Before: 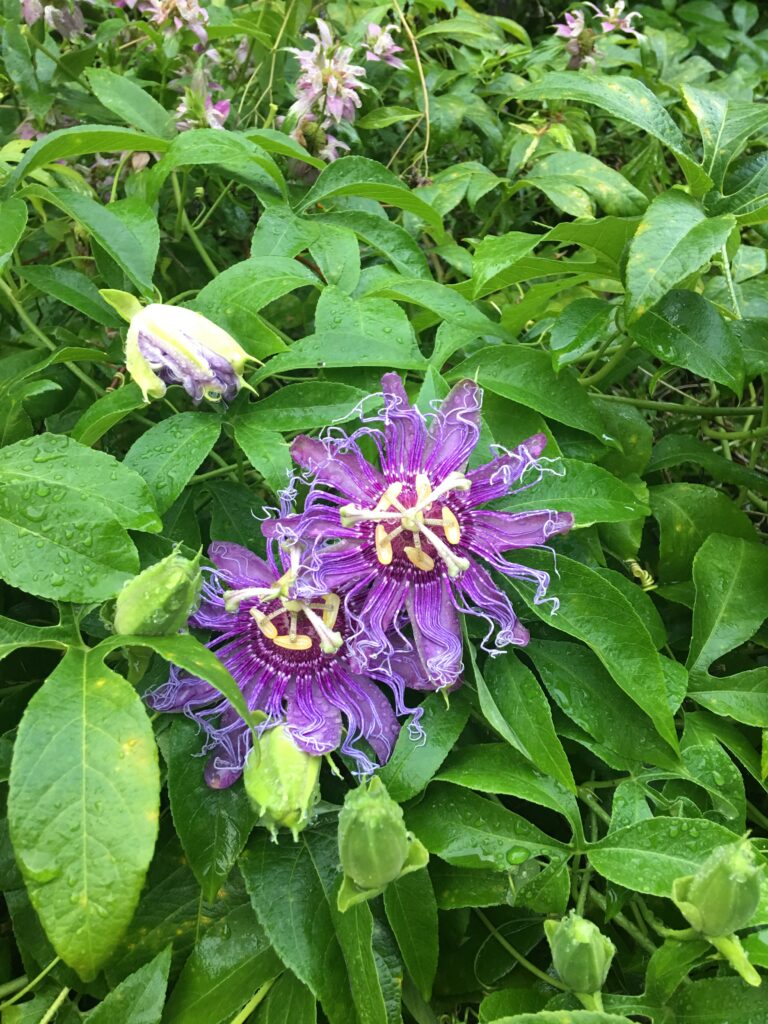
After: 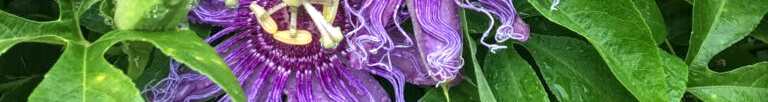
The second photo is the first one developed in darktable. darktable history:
crop and rotate: top 59.084%, bottom 30.916%
local contrast: highlights 99%, shadows 86%, detail 160%, midtone range 0.2
